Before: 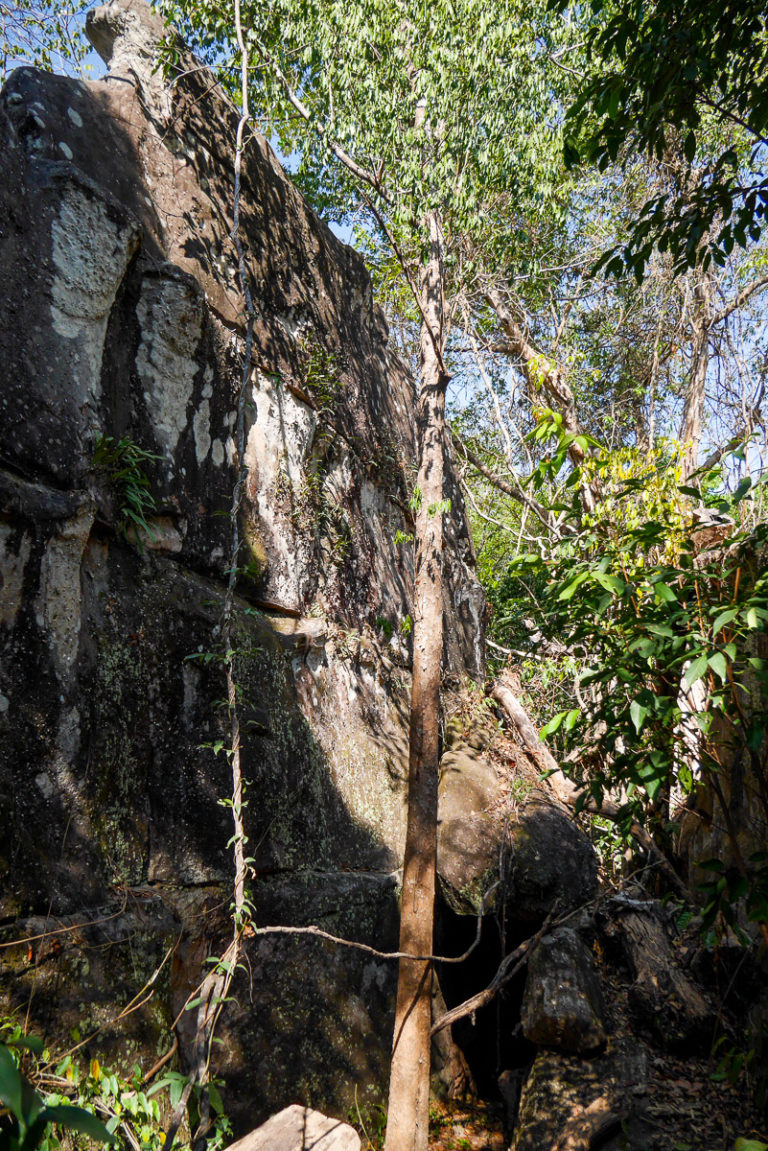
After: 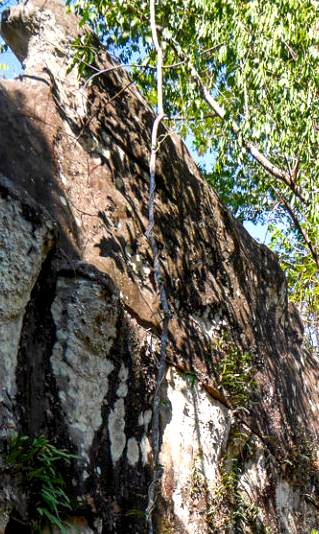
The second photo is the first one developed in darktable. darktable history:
contrast brightness saturation: saturation 0.13
color balance rgb: global offset › luminance -0.508%, perceptual saturation grading › global saturation 0.074%, perceptual brilliance grading › global brilliance 12.201%
crop and rotate: left 11.075%, top 0.118%, right 47.266%, bottom 53.45%
